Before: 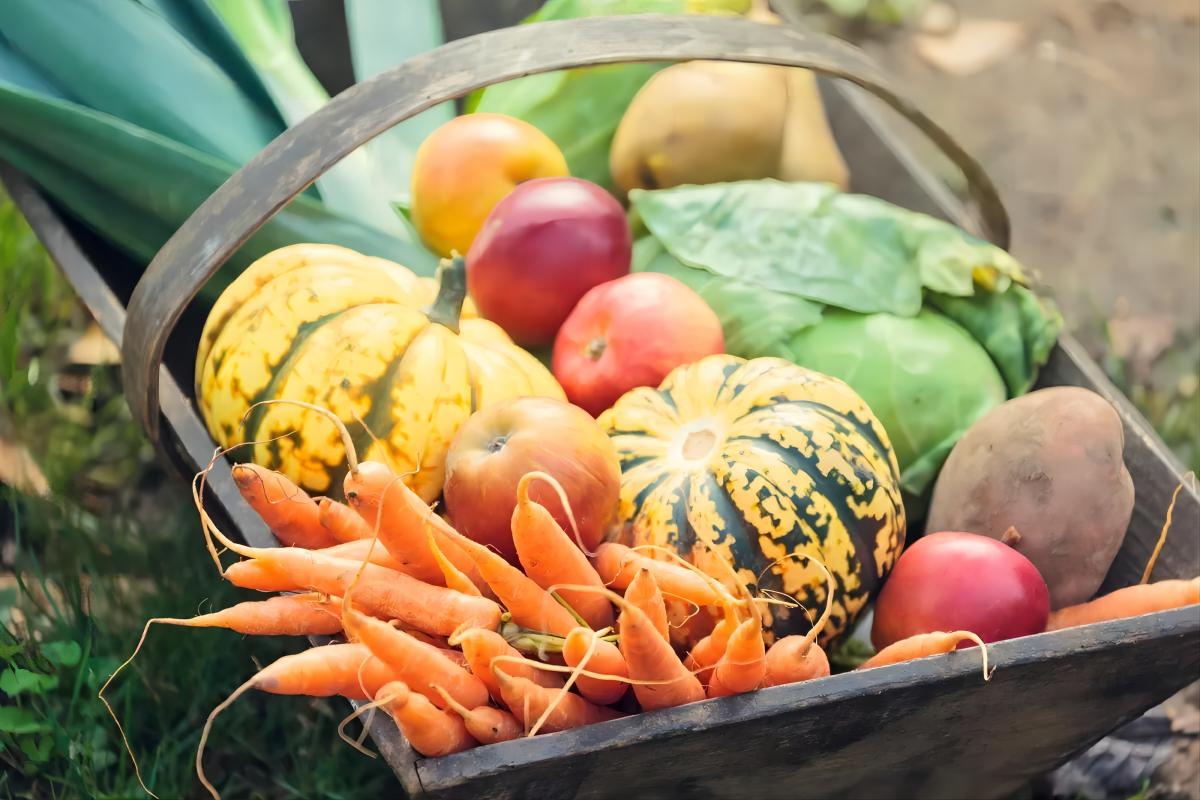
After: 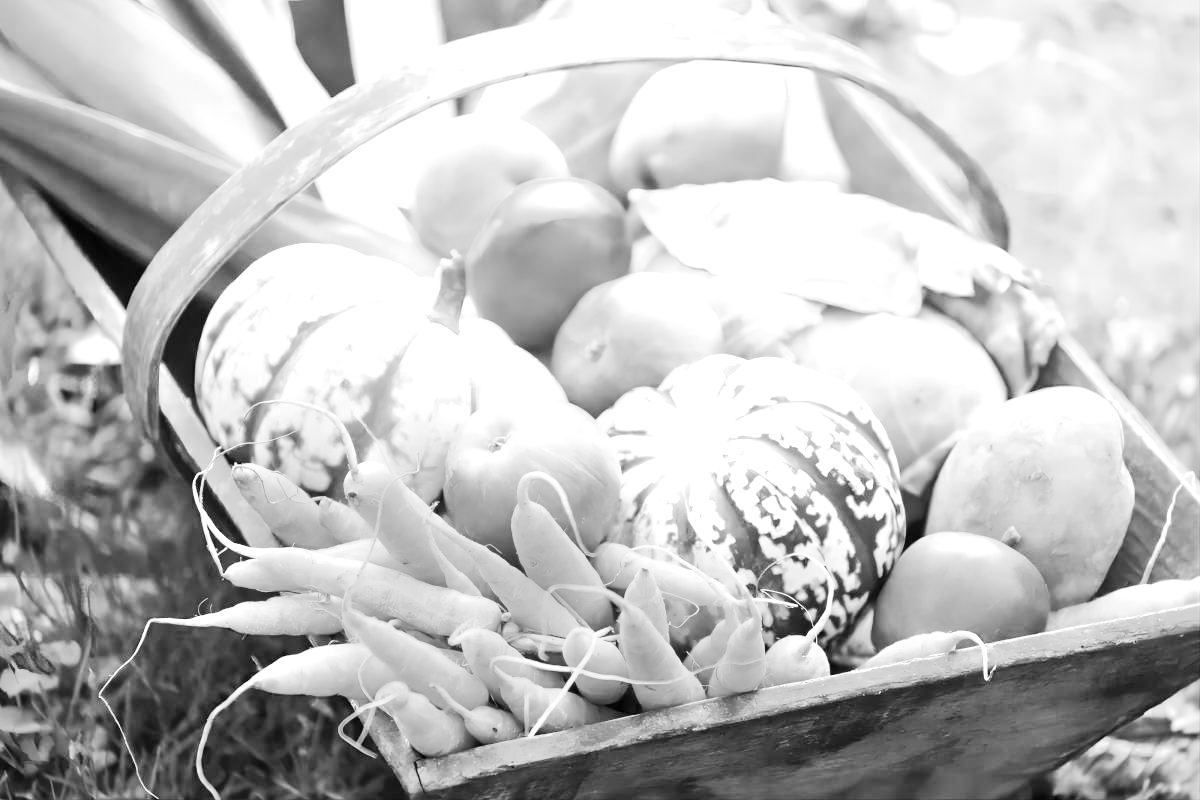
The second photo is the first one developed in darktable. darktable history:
tone curve: curves: ch0 [(0, 0) (0.037, 0.011) (0.135, 0.093) (0.266, 0.281) (0.461, 0.555) (0.581, 0.716) (0.675, 0.793) (0.767, 0.849) (0.91, 0.924) (1, 0.979)]; ch1 [(0, 0) (0.292, 0.278) (0.431, 0.418) (0.493, 0.479) (0.506, 0.5) (0.532, 0.537) (0.562, 0.581) (0.641, 0.663) (0.754, 0.76) (1, 1)]; ch2 [(0, 0) (0.294, 0.3) (0.361, 0.372) (0.429, 0.445) (0.478, 0.486) (0.502, 0.498) (0.518, 0.522) (0.531, 0.549) (0.561, 0.59) (0.64, 0.655) (0.693, 0.706) (0.845, 0.833) (1, 0.951)], color space Lab, independent channels, preserve colors none
monochrome: a -4.13, b 5.16, size 1
exposure: black level correction 0, exposure 1.3 EV, compensate exposure bias true, compensate highlight preservation false
